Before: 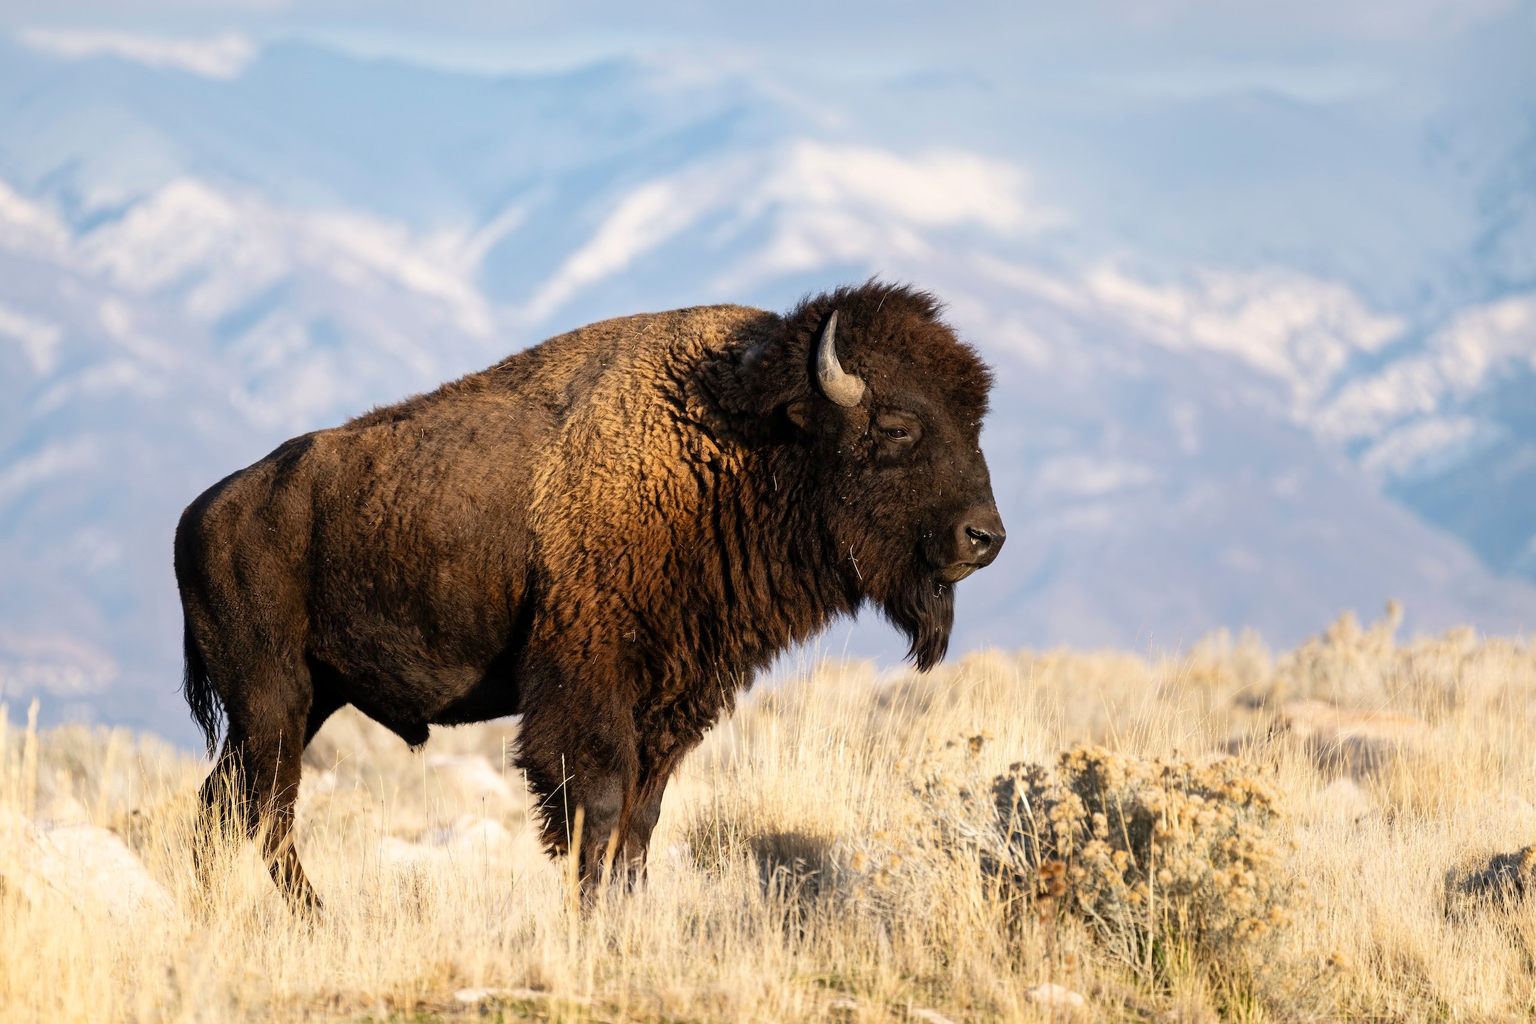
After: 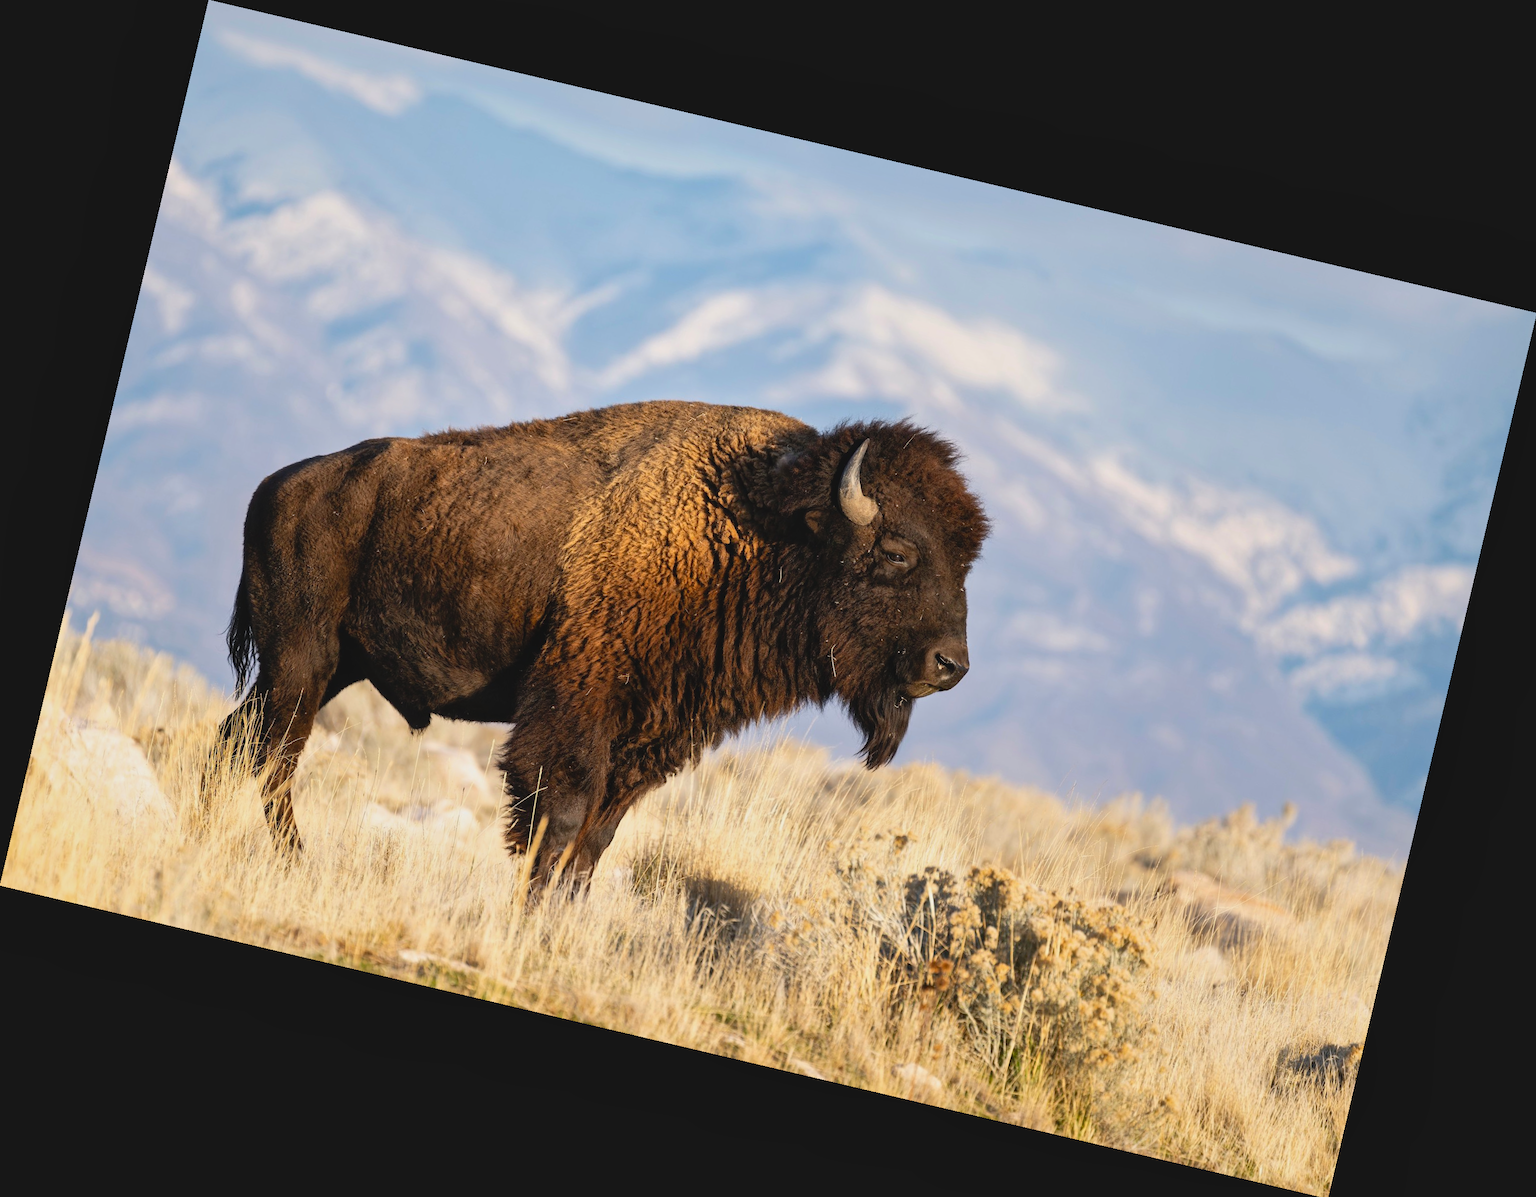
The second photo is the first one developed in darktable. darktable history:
rotate and perspective: rotation 13.27°, automatic cropping off
local contrast: mode bilateral grid, contrast 25, coarseness 50, detail 123%, midtone range 0.2
lowpass: radius 0.1, contrast 0.85, saturation 1.1, unbound 0
